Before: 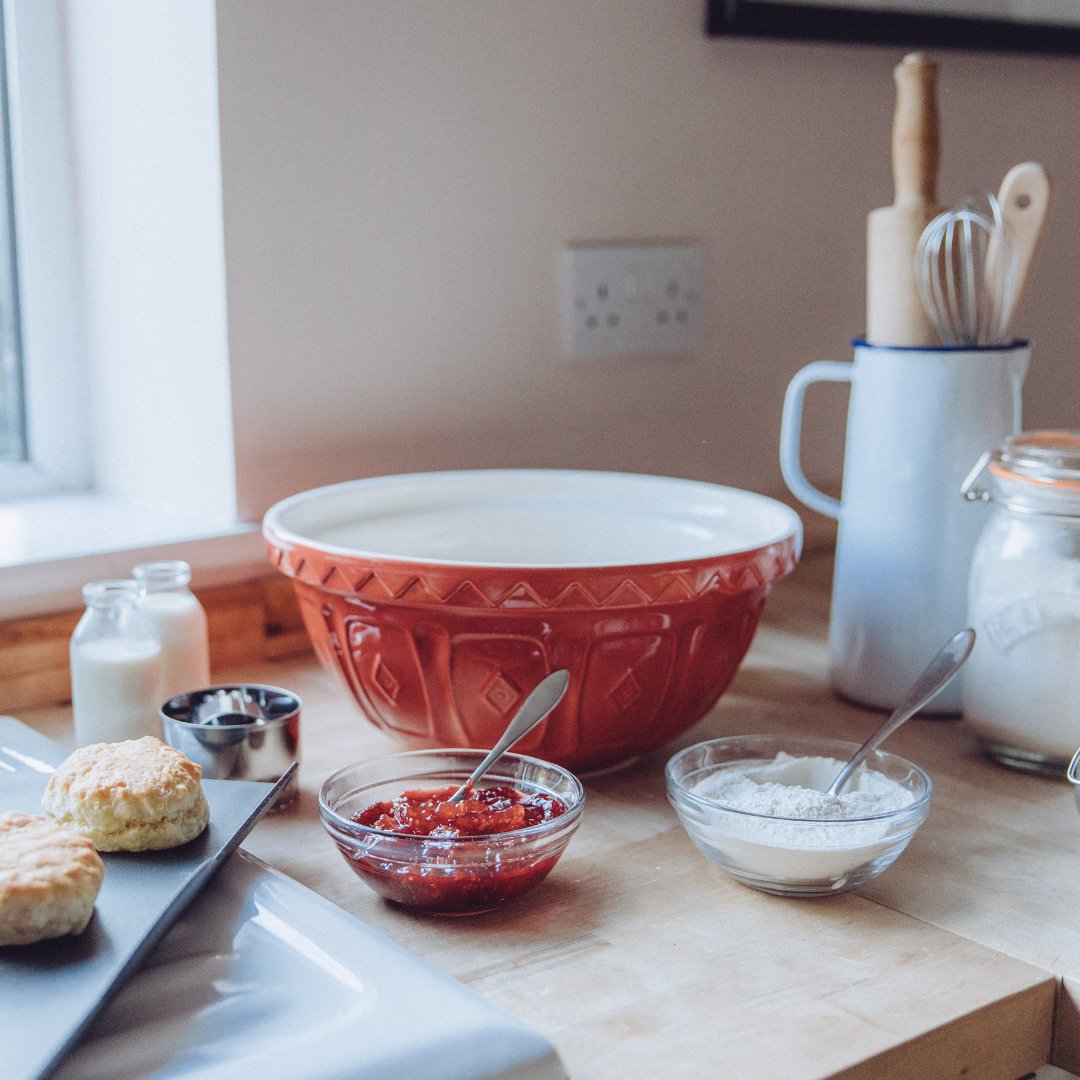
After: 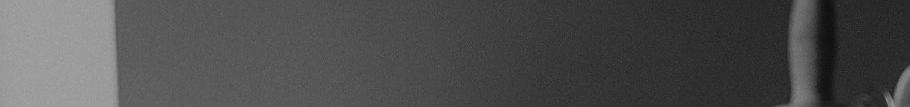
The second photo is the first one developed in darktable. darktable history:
contrast brightness saturation: contrast 0.19, brightness -0.24, saturation 0.11
crop and rotate: left 9.644%, top 9.491%, right 6.021%, bottom 80.509%
sharpen: on, module defaults
exposure: black level correction -0.016, exposure -1.018 EV, compensate highlight preservation false
monochrome: on, module defaults
